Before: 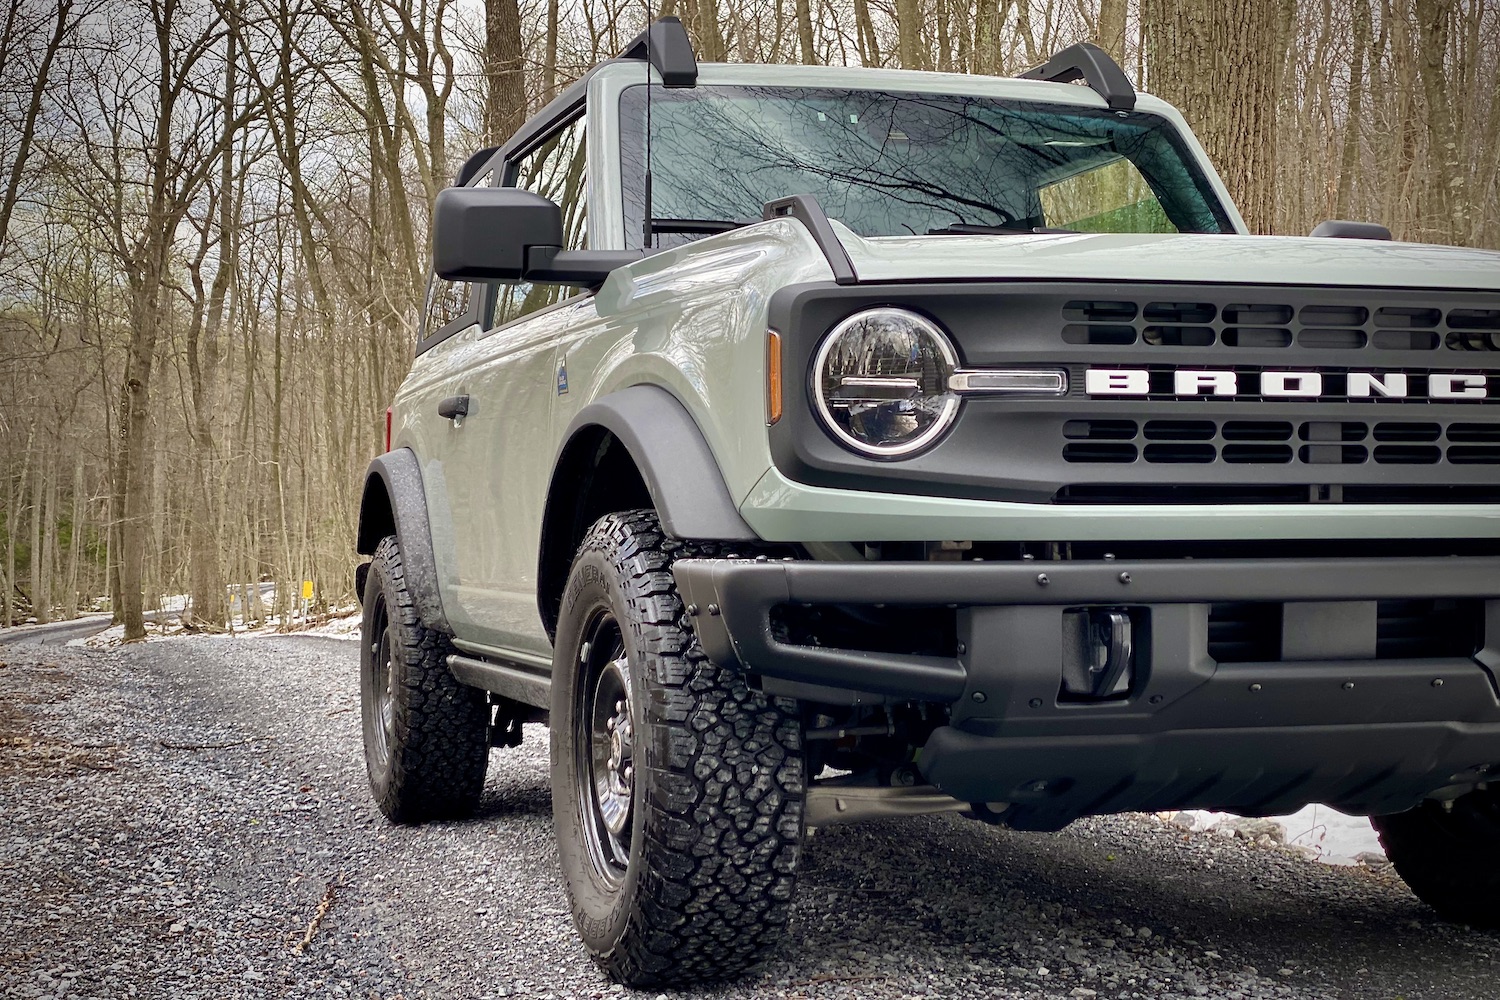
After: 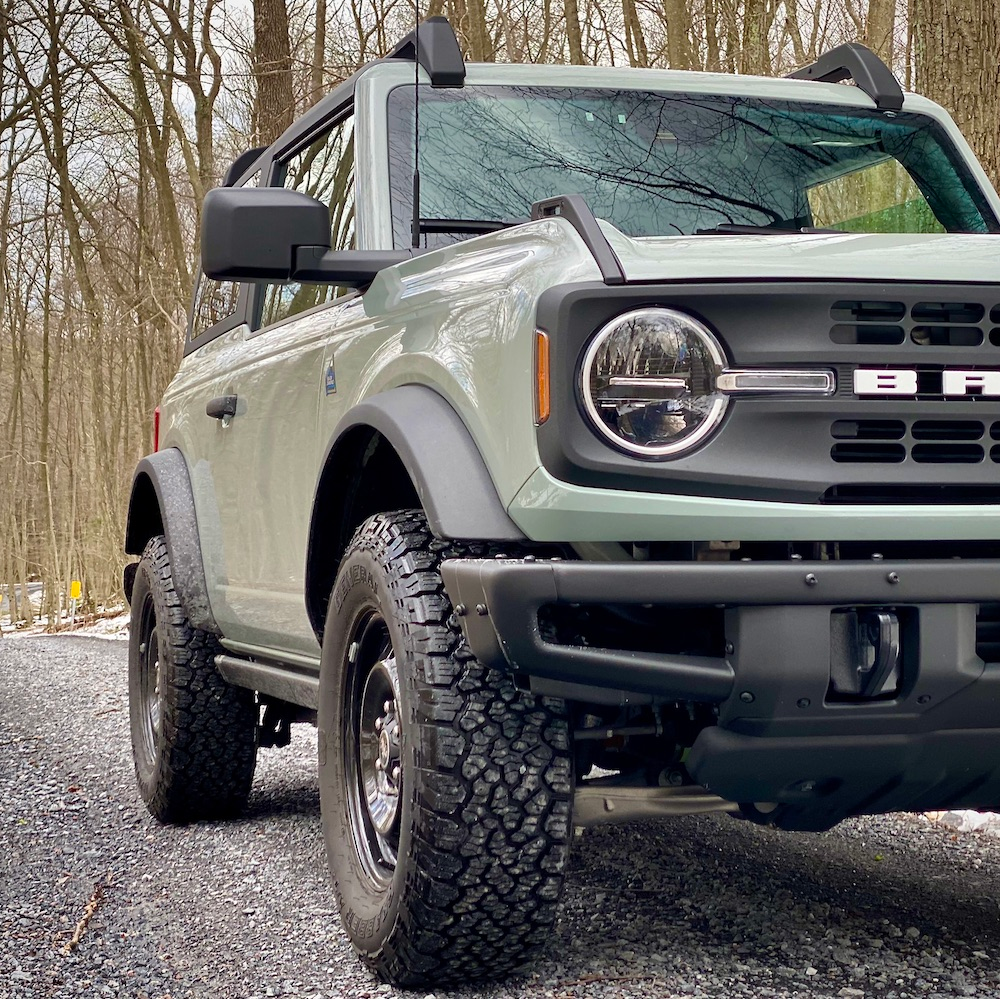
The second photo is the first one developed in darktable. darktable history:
crop and rotate: left 15.514%, right 17.788%
